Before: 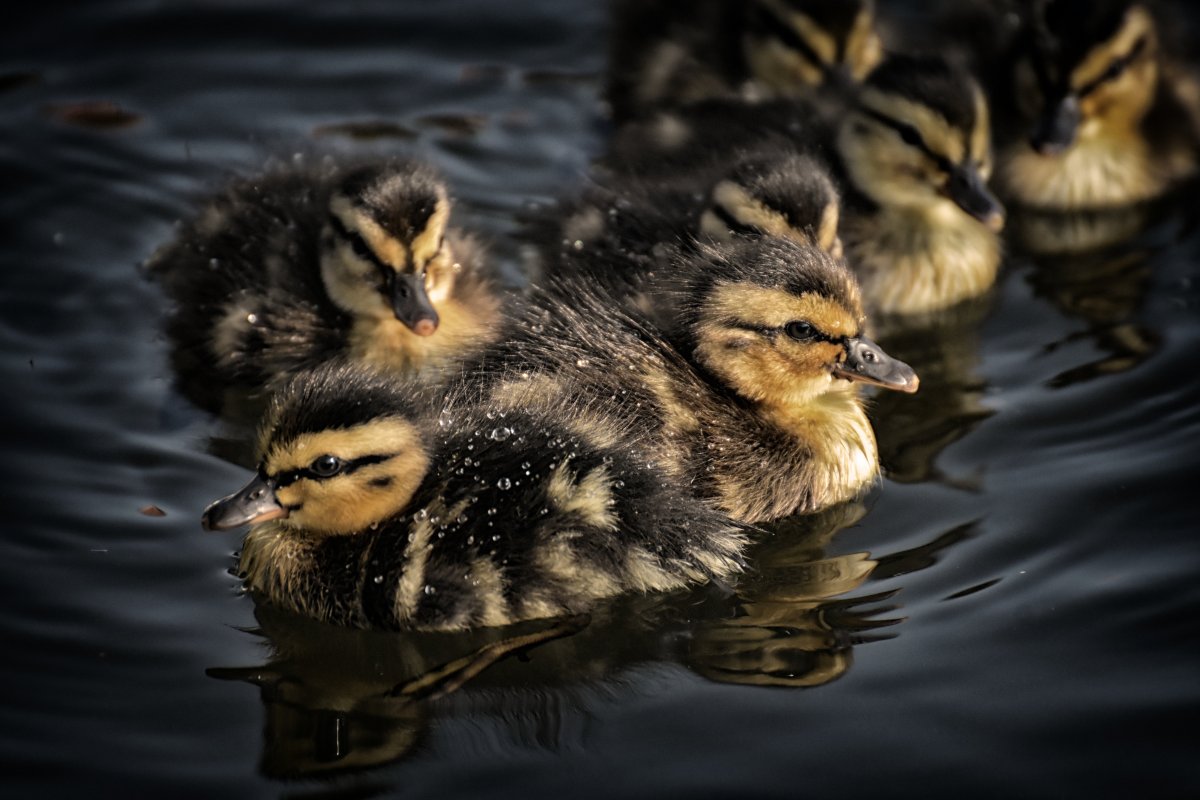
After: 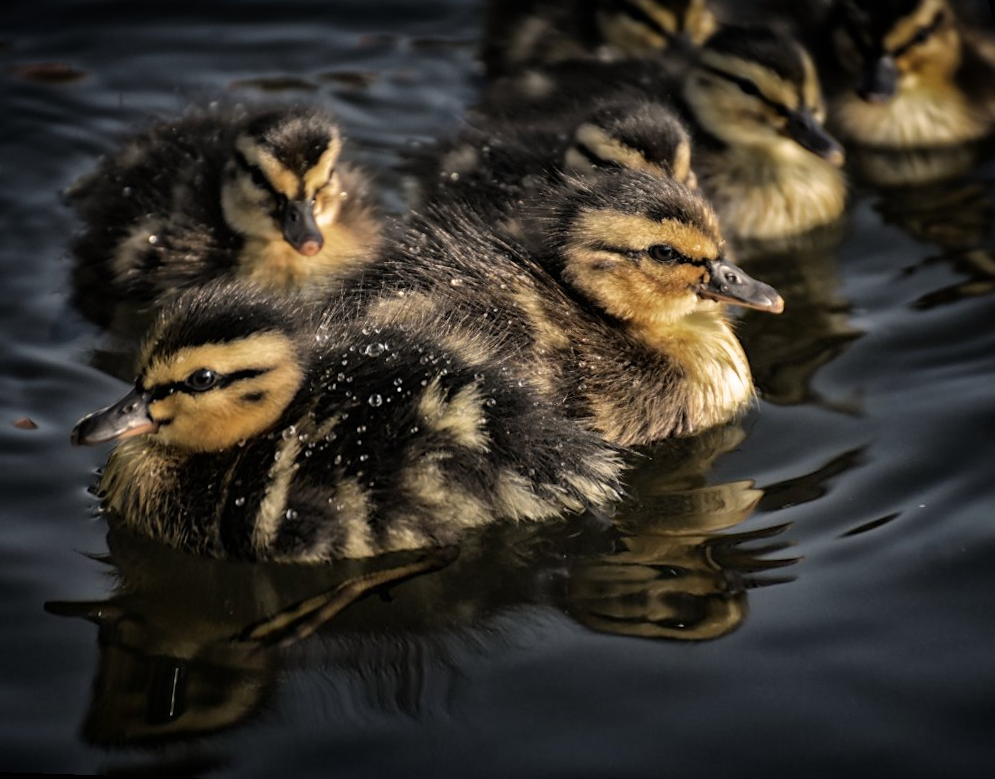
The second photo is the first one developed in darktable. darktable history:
rgb levels: preserve colors max RGB
rotate and perspective: rotation 0.72°, lens shift (vertical) -0.352, lens shift (horizontal) -0.051, crop left 0.152, crop right 0.859, crop top 0.019, crop bottom 0.964
